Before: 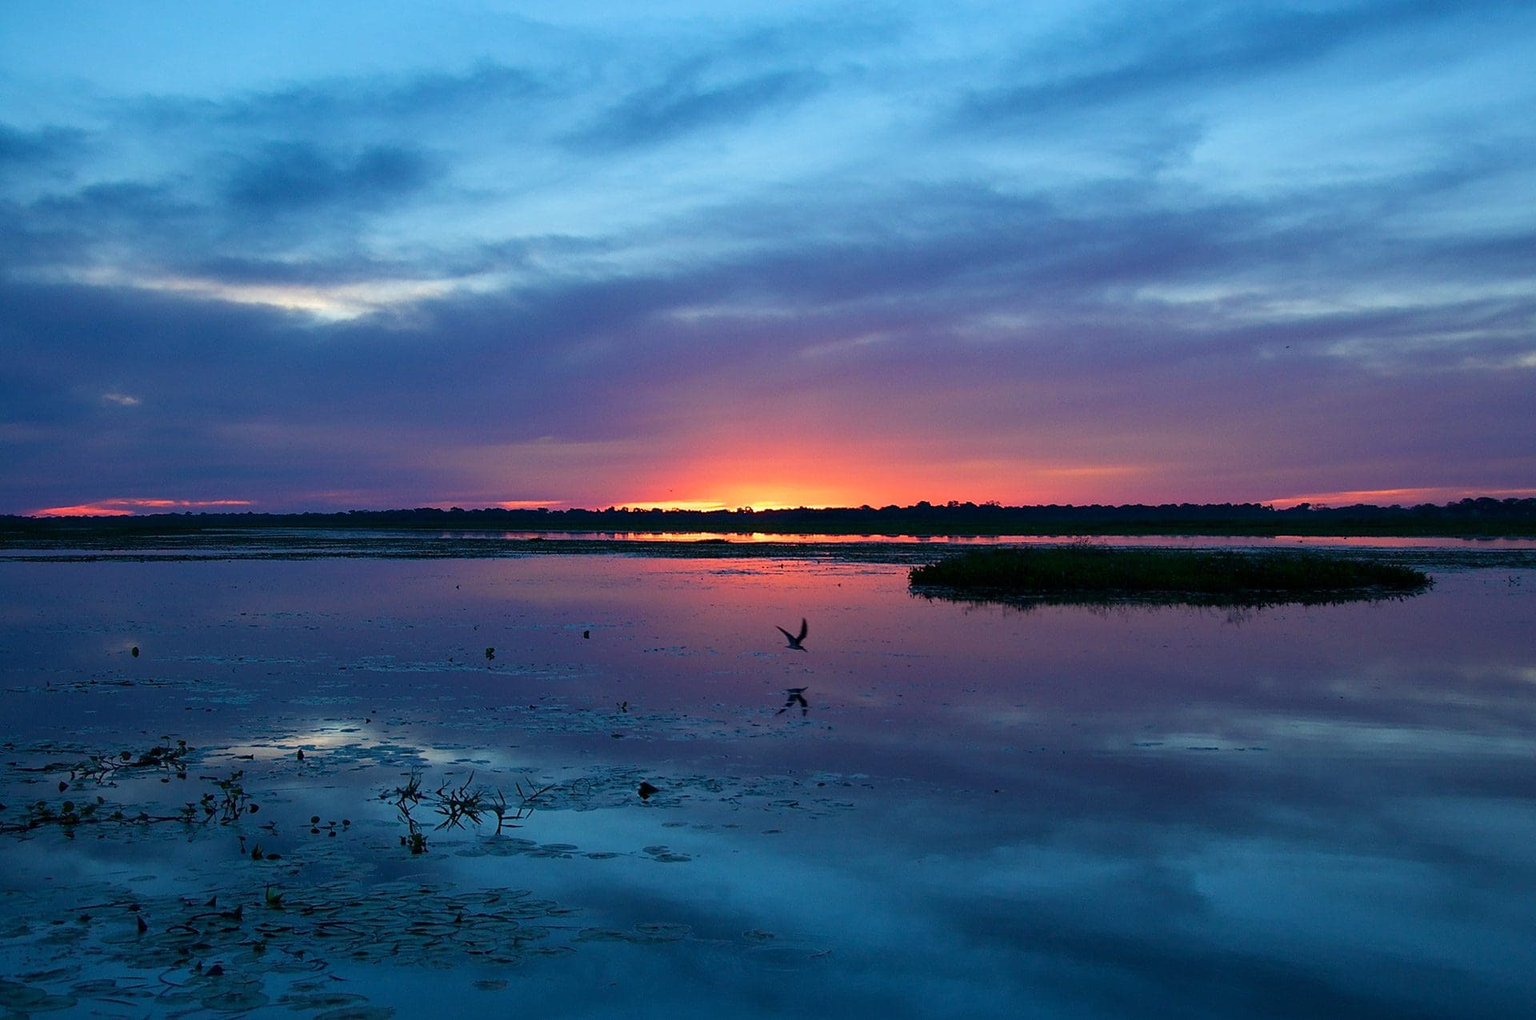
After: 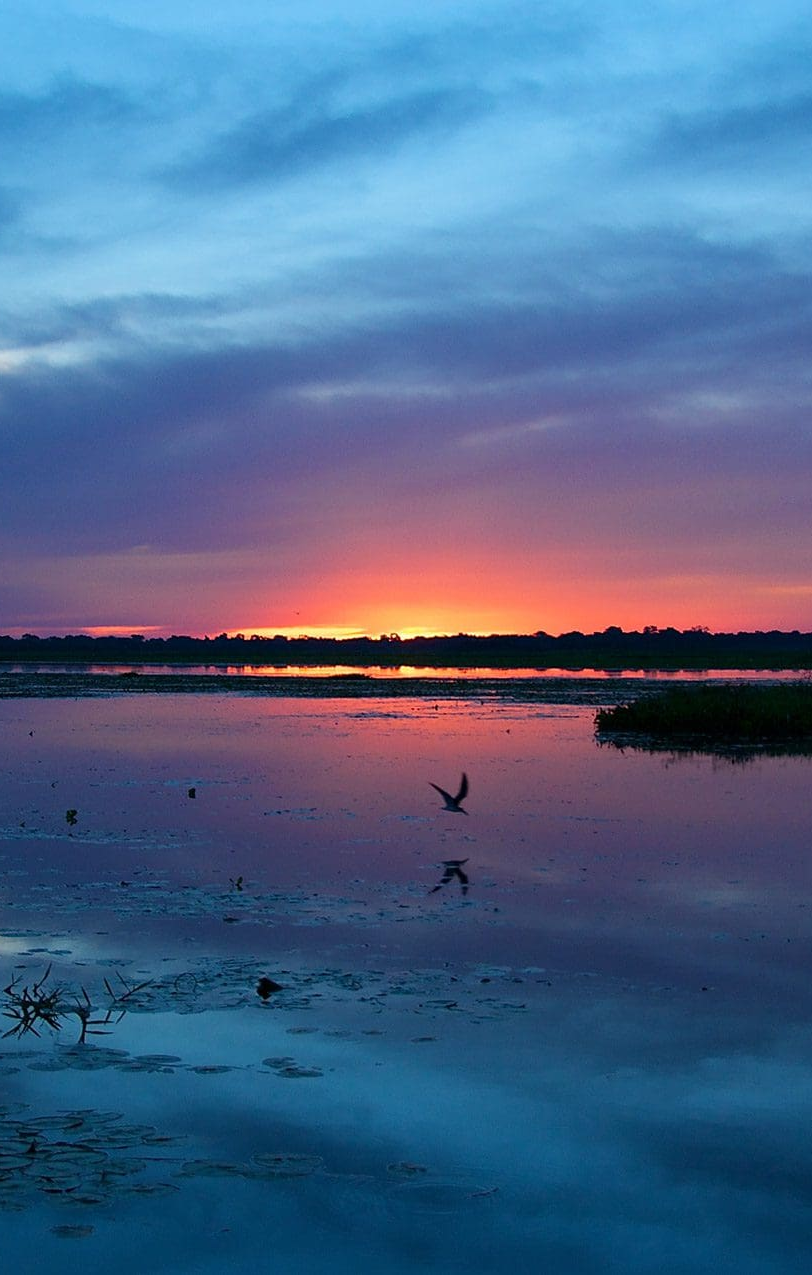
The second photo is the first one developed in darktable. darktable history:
crop: left 28.185%, right 29.499%
